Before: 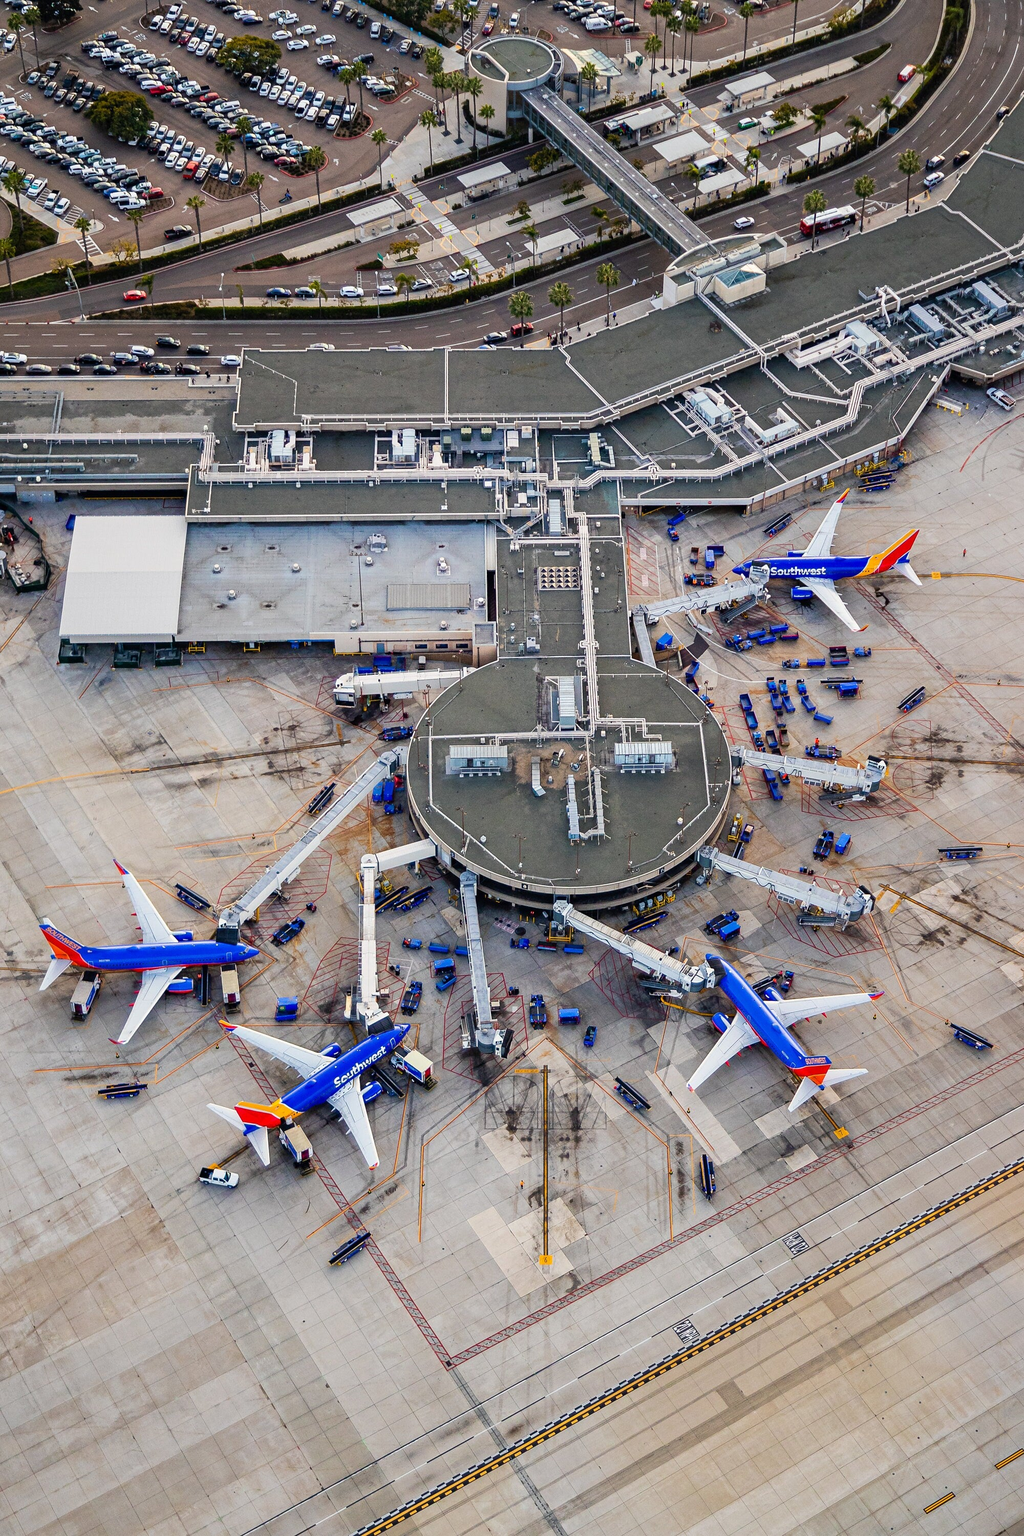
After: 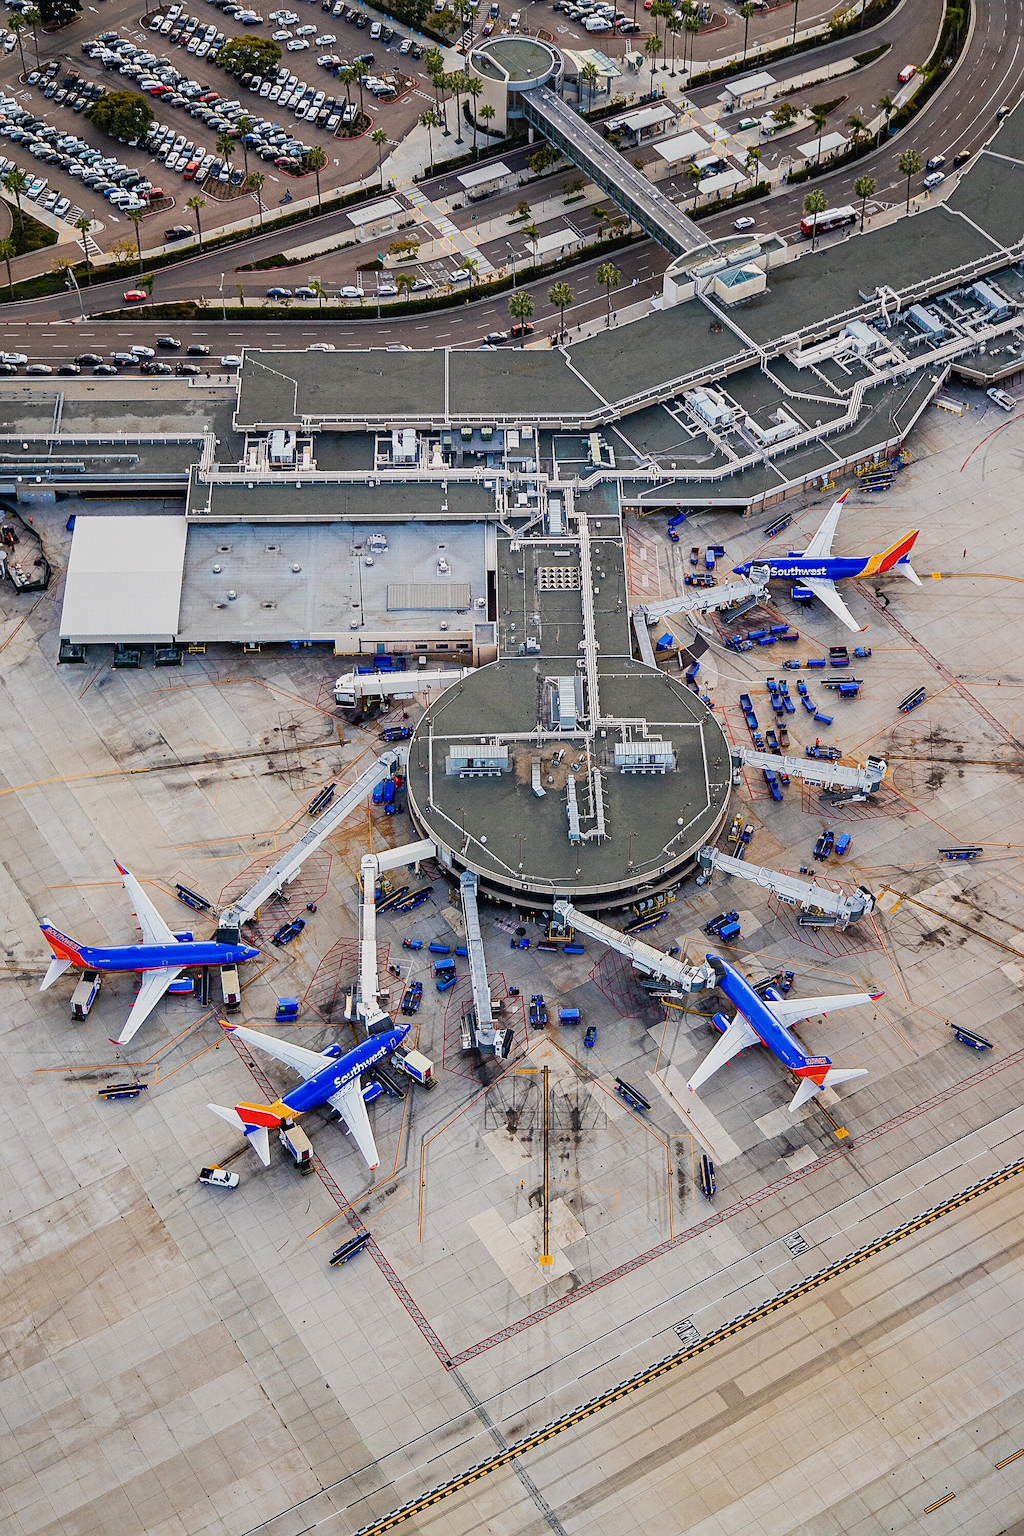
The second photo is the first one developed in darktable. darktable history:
color balance rgb: global vibrance 20%
sharpen: on, module defaults
tone equalizer: on, module defaults
sigmoid: contrast 1.22, skew 0.65
